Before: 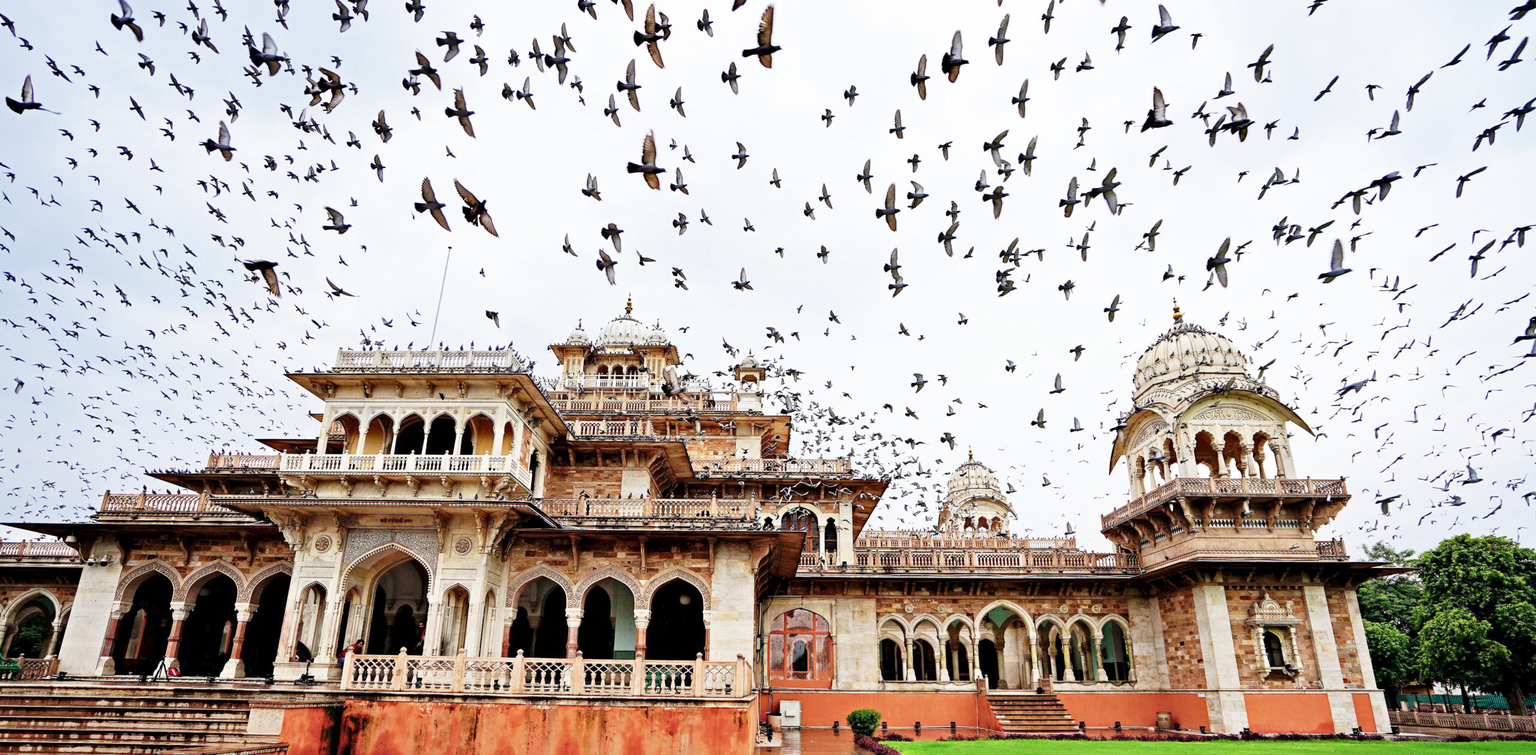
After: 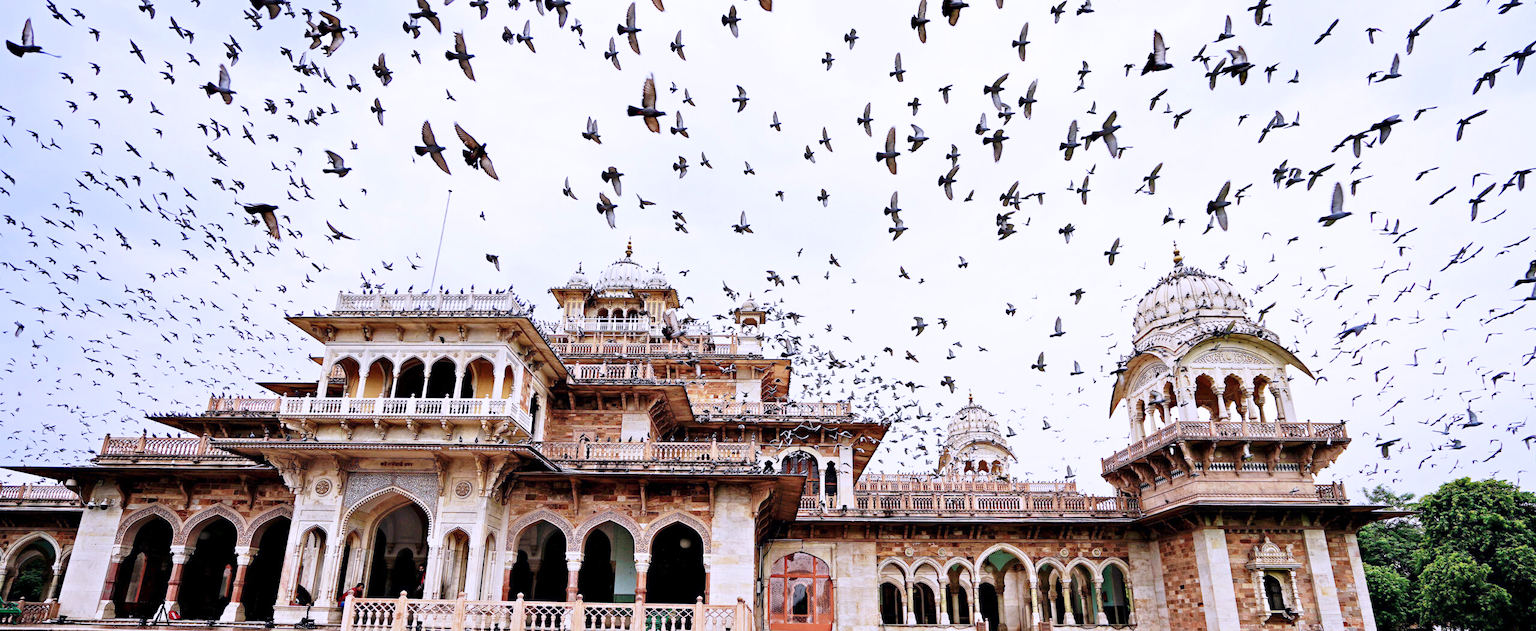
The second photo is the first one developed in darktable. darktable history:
crop: top 7.625%, bottom 8.027%
color calibration: illuminant custom, x 0.363, y 0.385, temperature 4528.03 K
